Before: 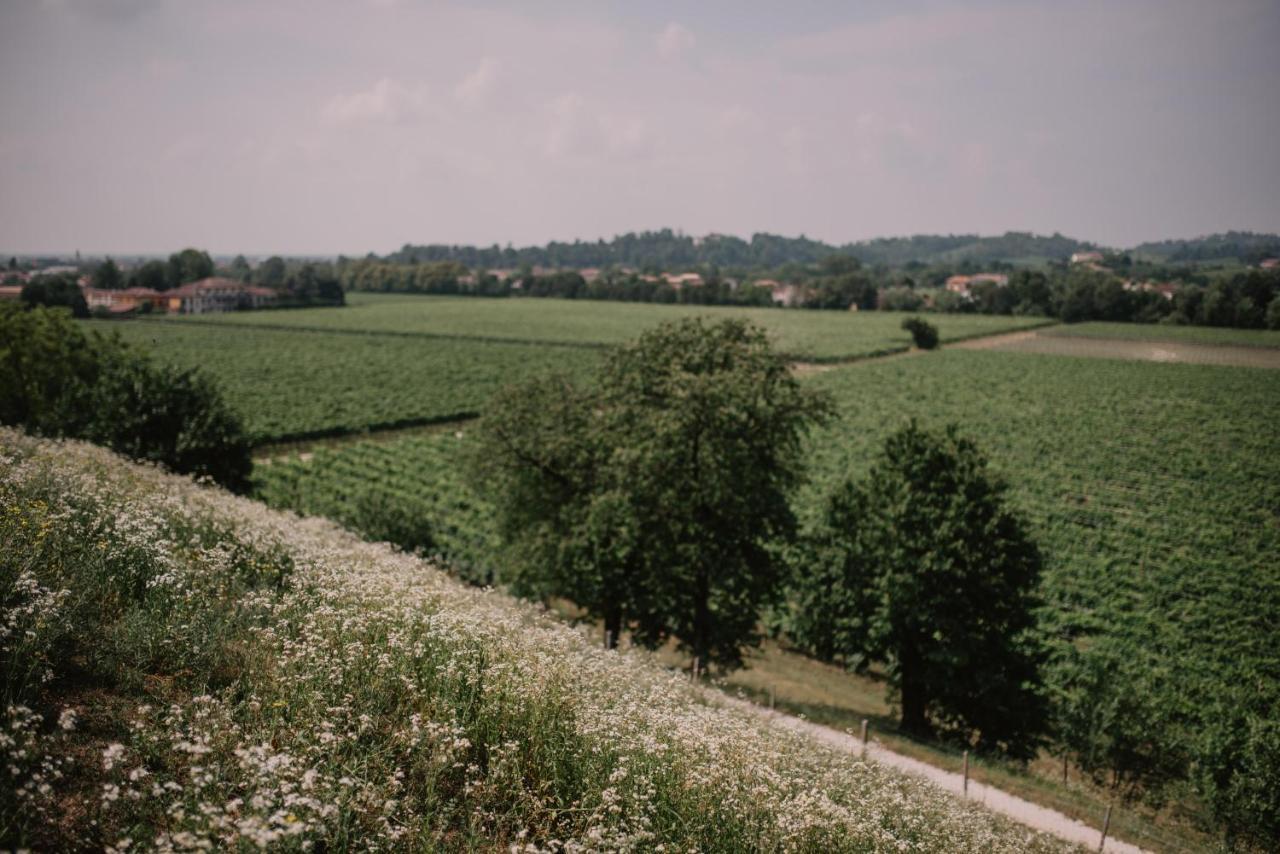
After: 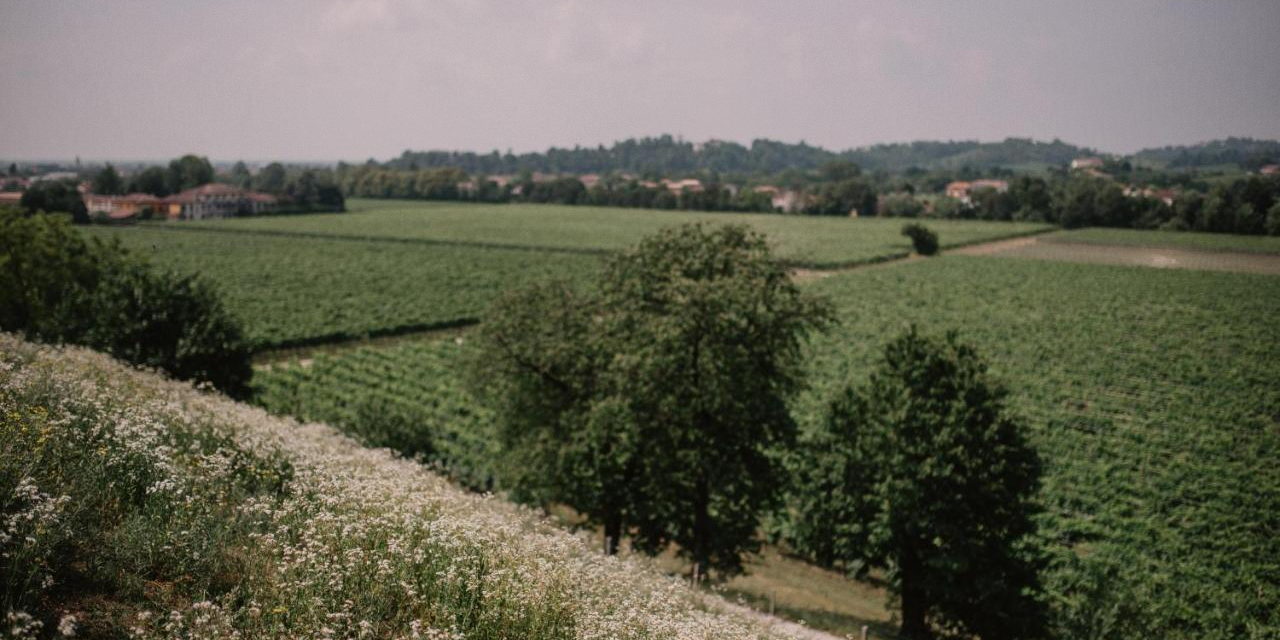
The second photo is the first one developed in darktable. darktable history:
crop: top 11.038%, bottom 13.962%
grain: coarseness 14.57 ISO, strength 8.8%
